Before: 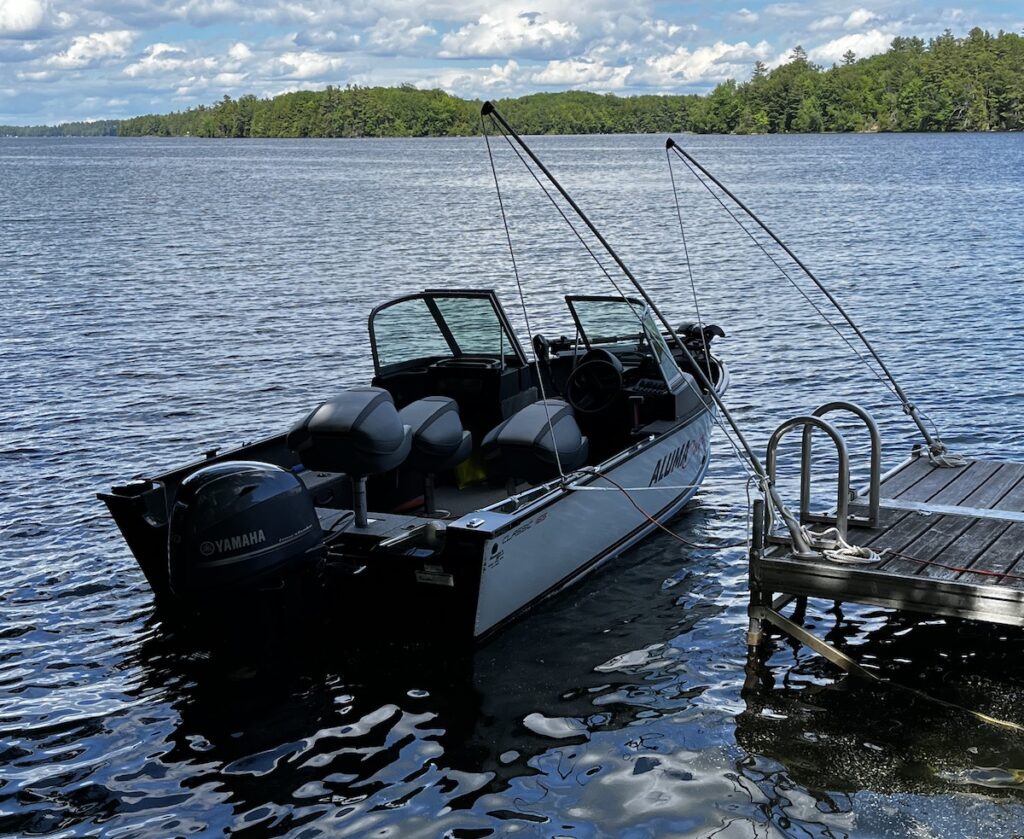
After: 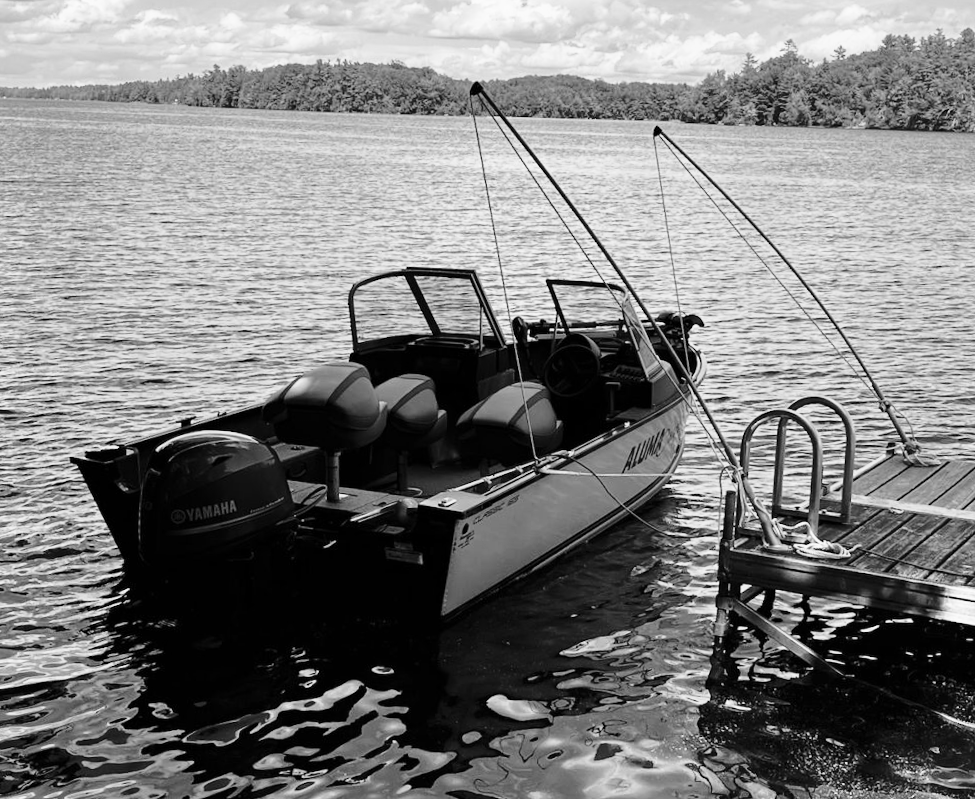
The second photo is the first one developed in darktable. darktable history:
crop and rotate: angle -2.38°
base curve: curves: ch0 [(0, 0) (0.028, 0.03) (0.121, 0.232) (0.46, 0.748) (0.859, 0.968) (1, 1)], preserve colors none
monochrome: a 16.06, b 15.48, size 1
color balance rgb: perceptual saturation grading › global saturation 20%, global vibrance 20%
